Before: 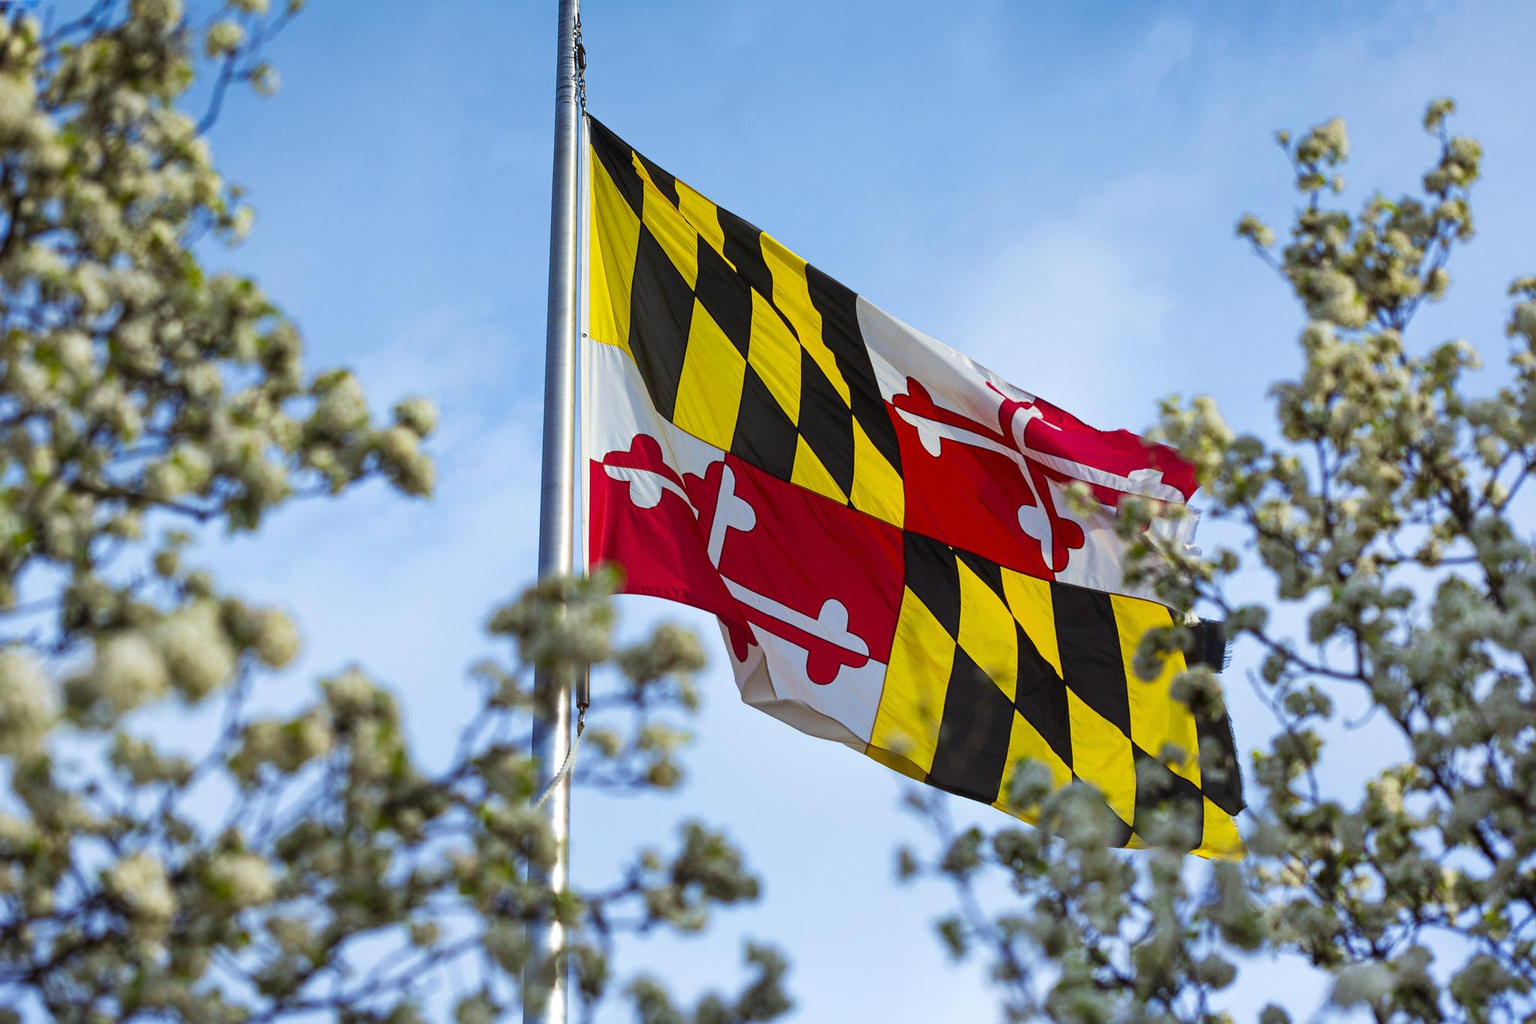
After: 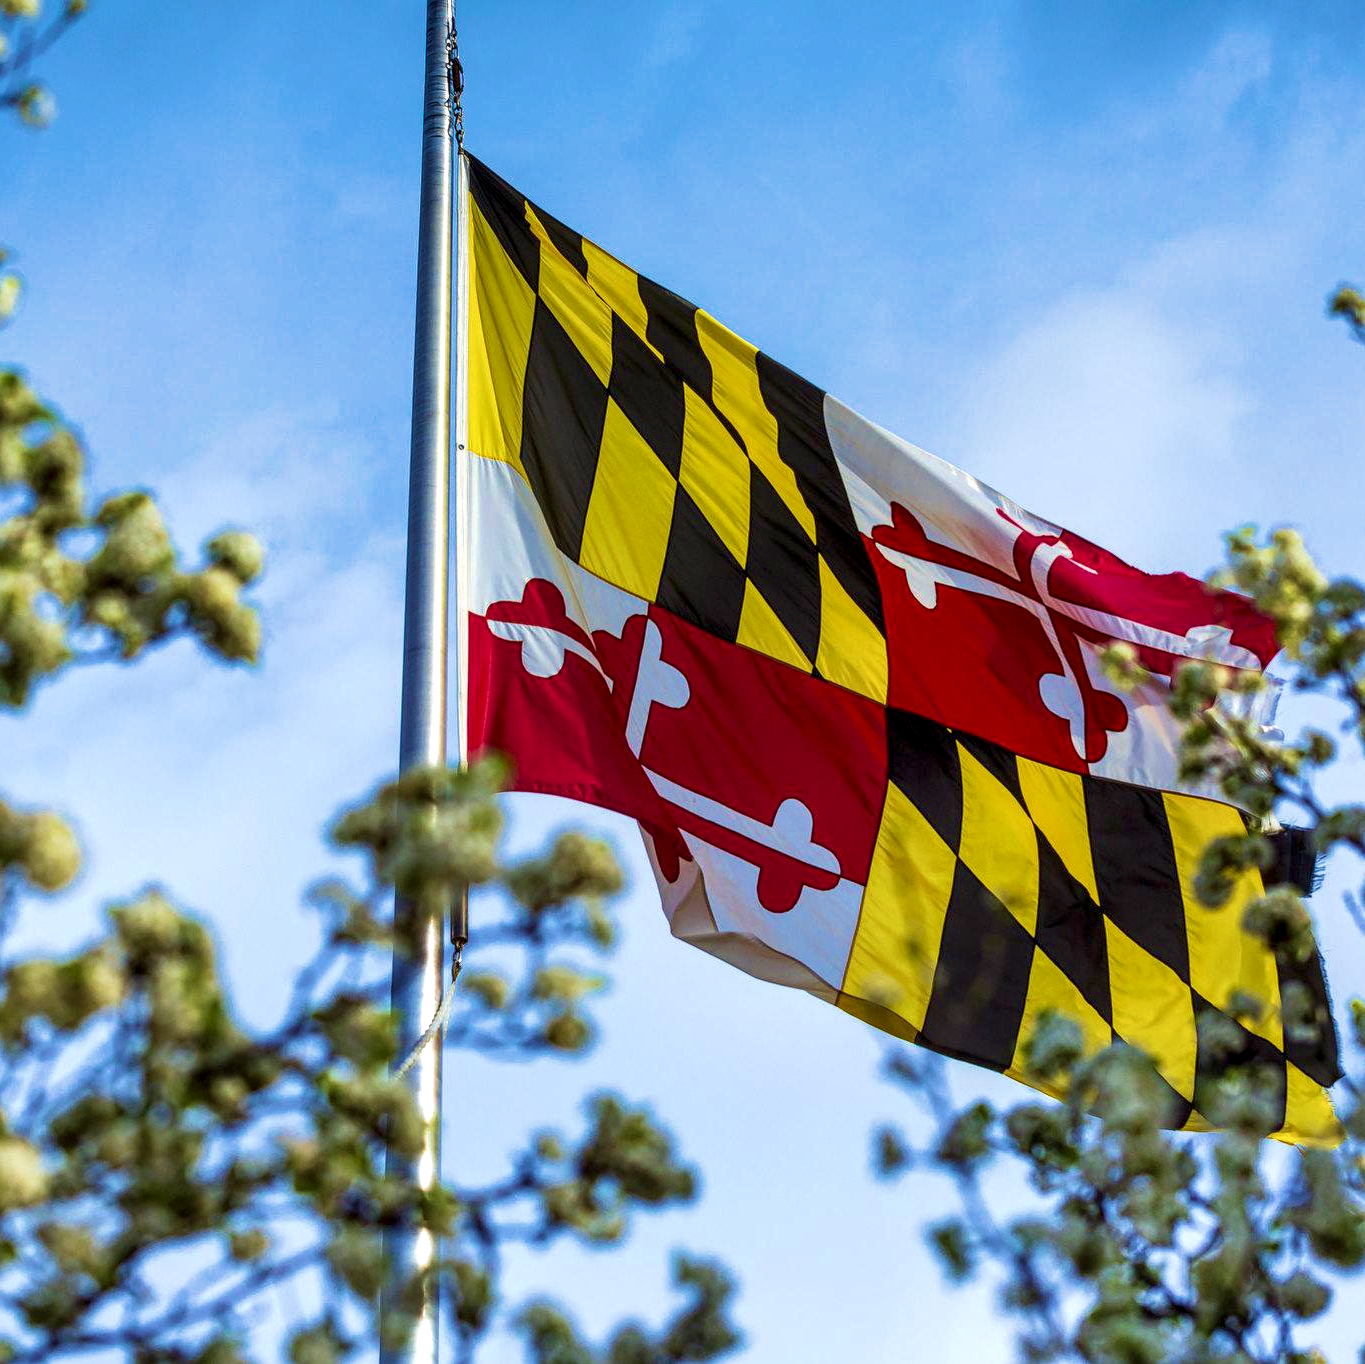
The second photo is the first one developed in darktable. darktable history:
local contrast: detail 150%
shadows and highlights: shadows 4.1, highlights -17.6, soften with gaussian
crop and rotate: left 15.546%, right 17.787%
velvia: strength 74%
